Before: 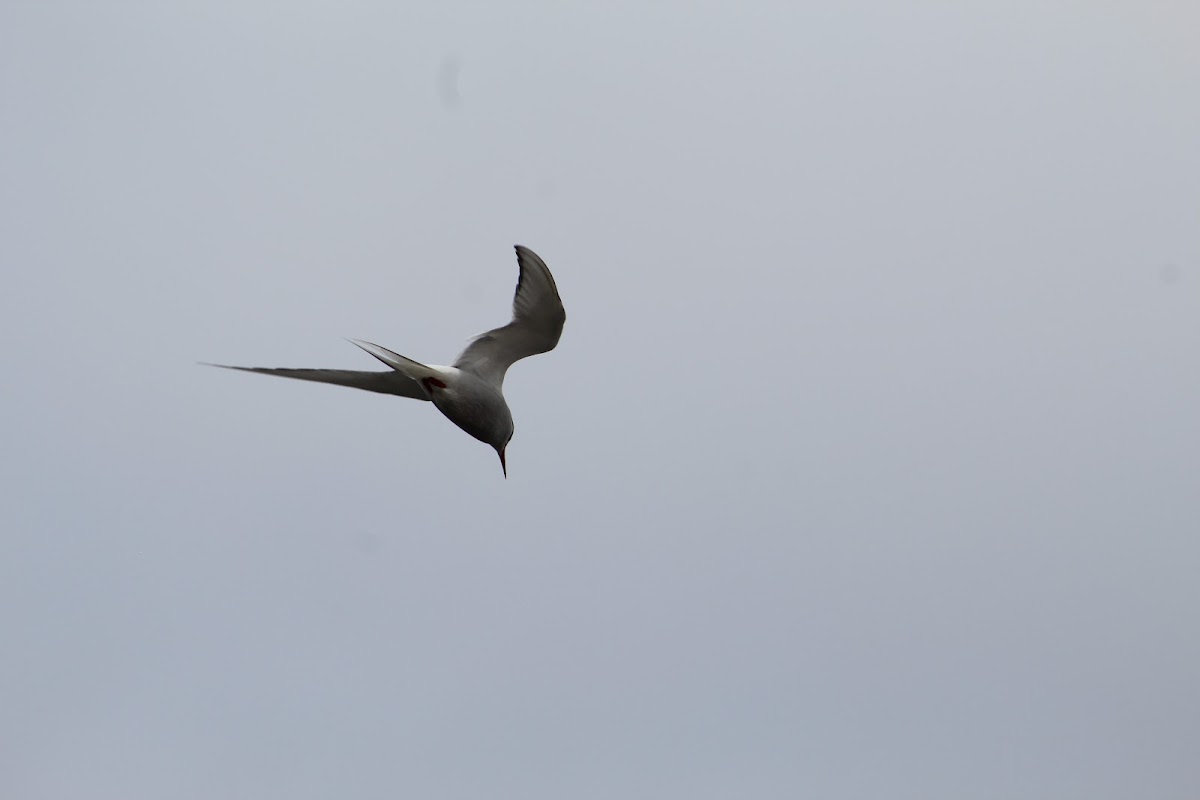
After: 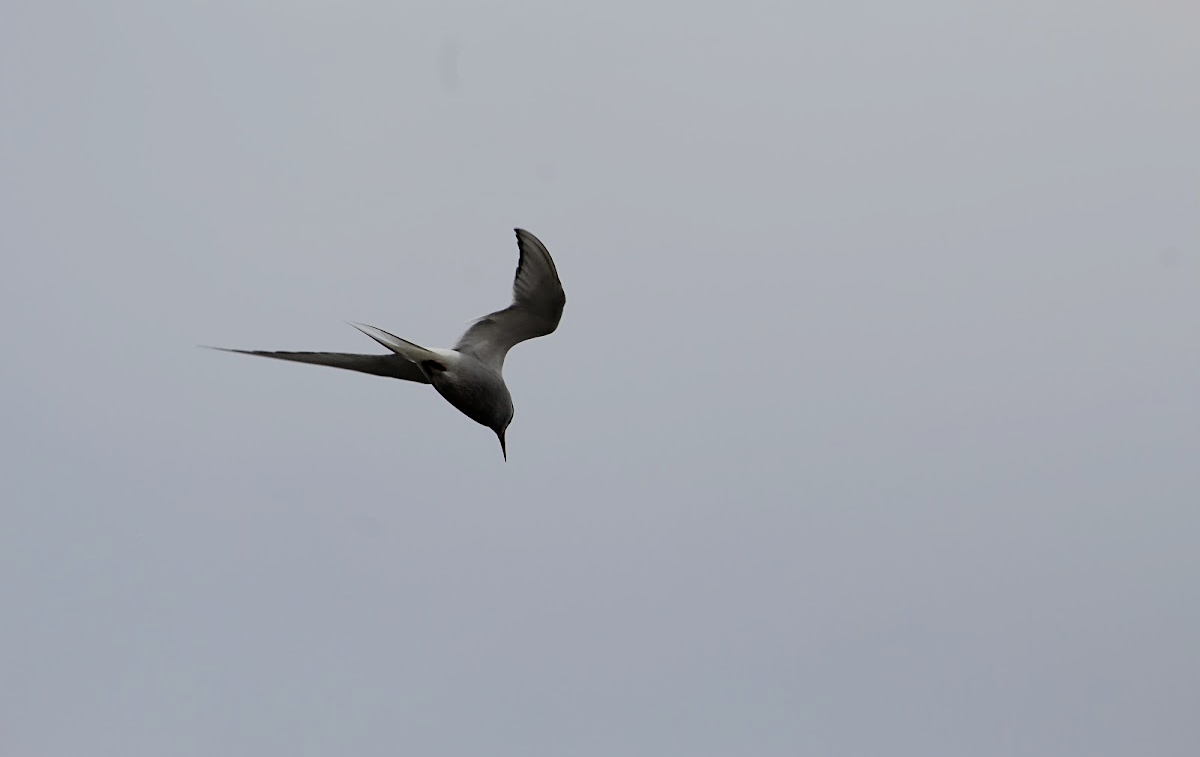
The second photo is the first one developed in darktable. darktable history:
sharpen: amount 0.217
crop and rotate: top 2.137%, bottom 3.236%
filmic rgb: black relative exposure -7.65 EV, white relative exposure 4.56 EV, threshold 5.98 EV, hardness 3.61, contrast 1.055, enable highlight reconstruction true
